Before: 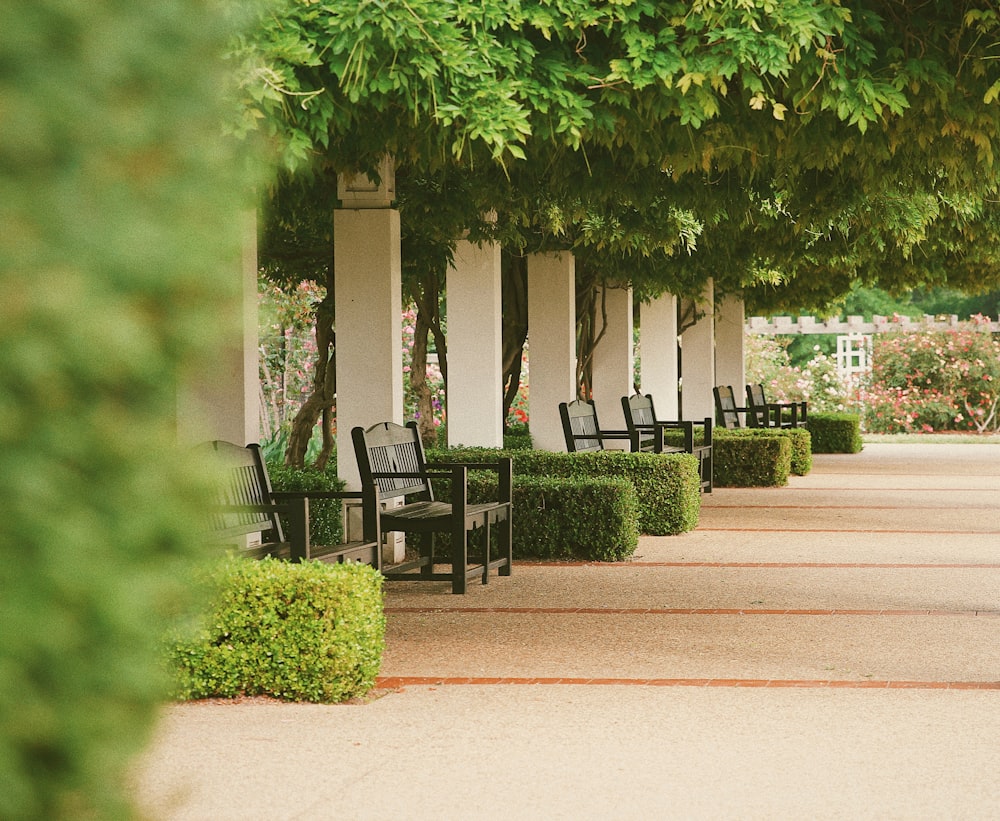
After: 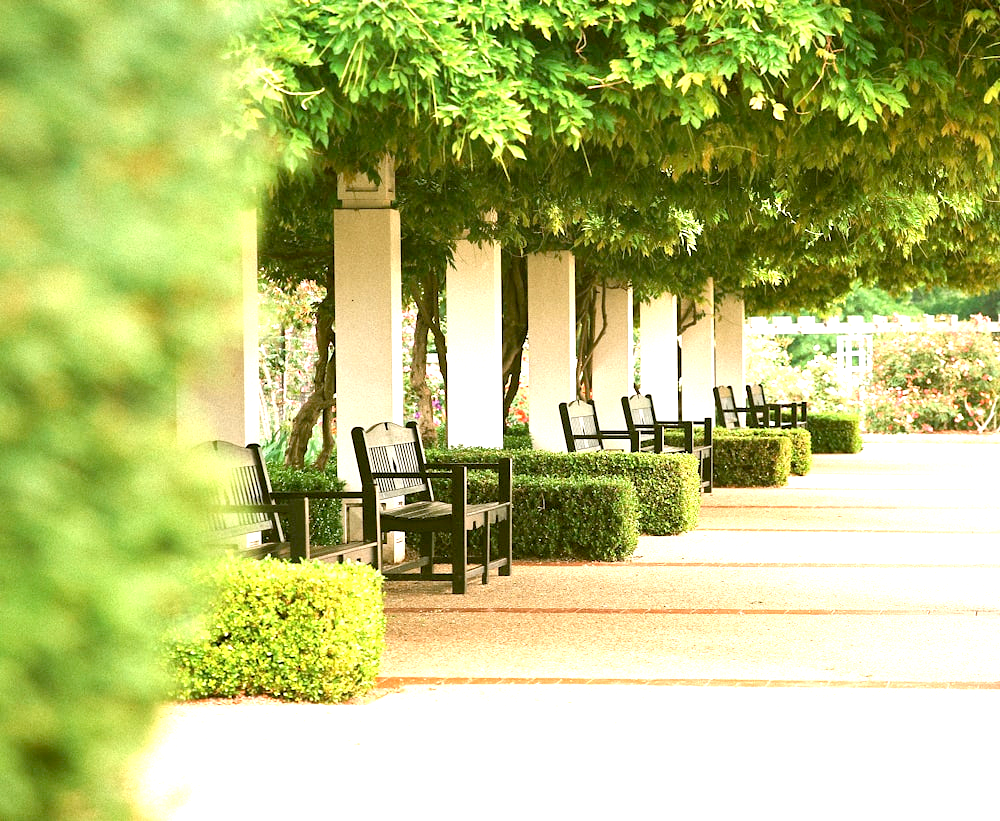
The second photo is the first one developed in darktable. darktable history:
exposure: black level correction 0.008, exposure 1.42 EV, compensate highlight preservation false
